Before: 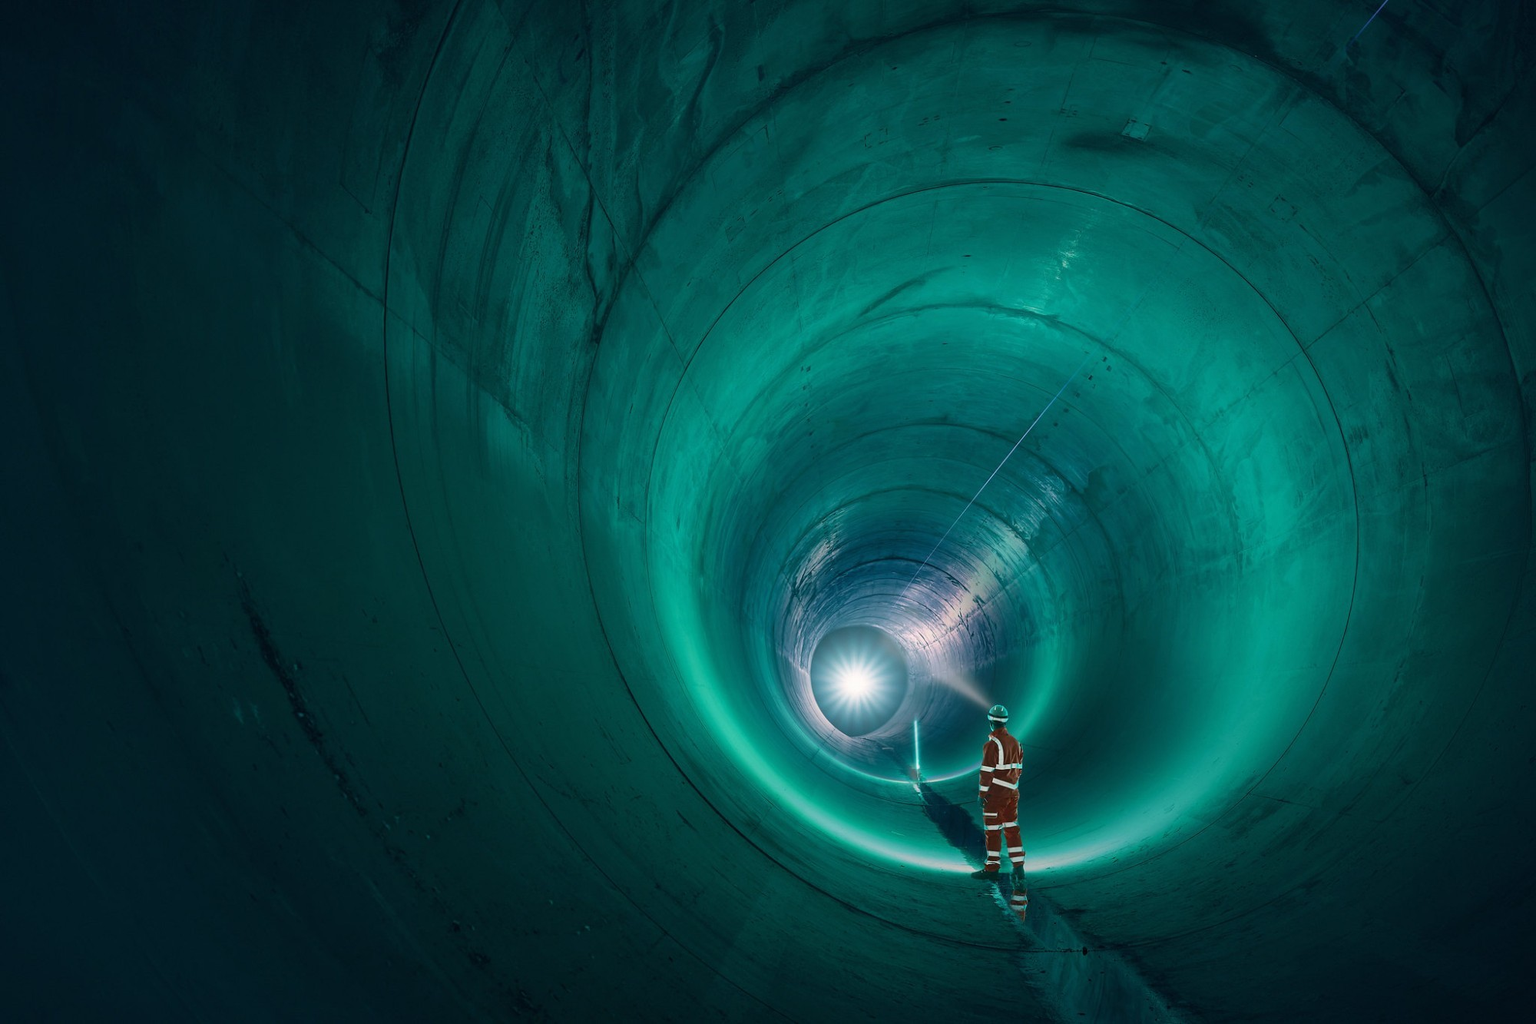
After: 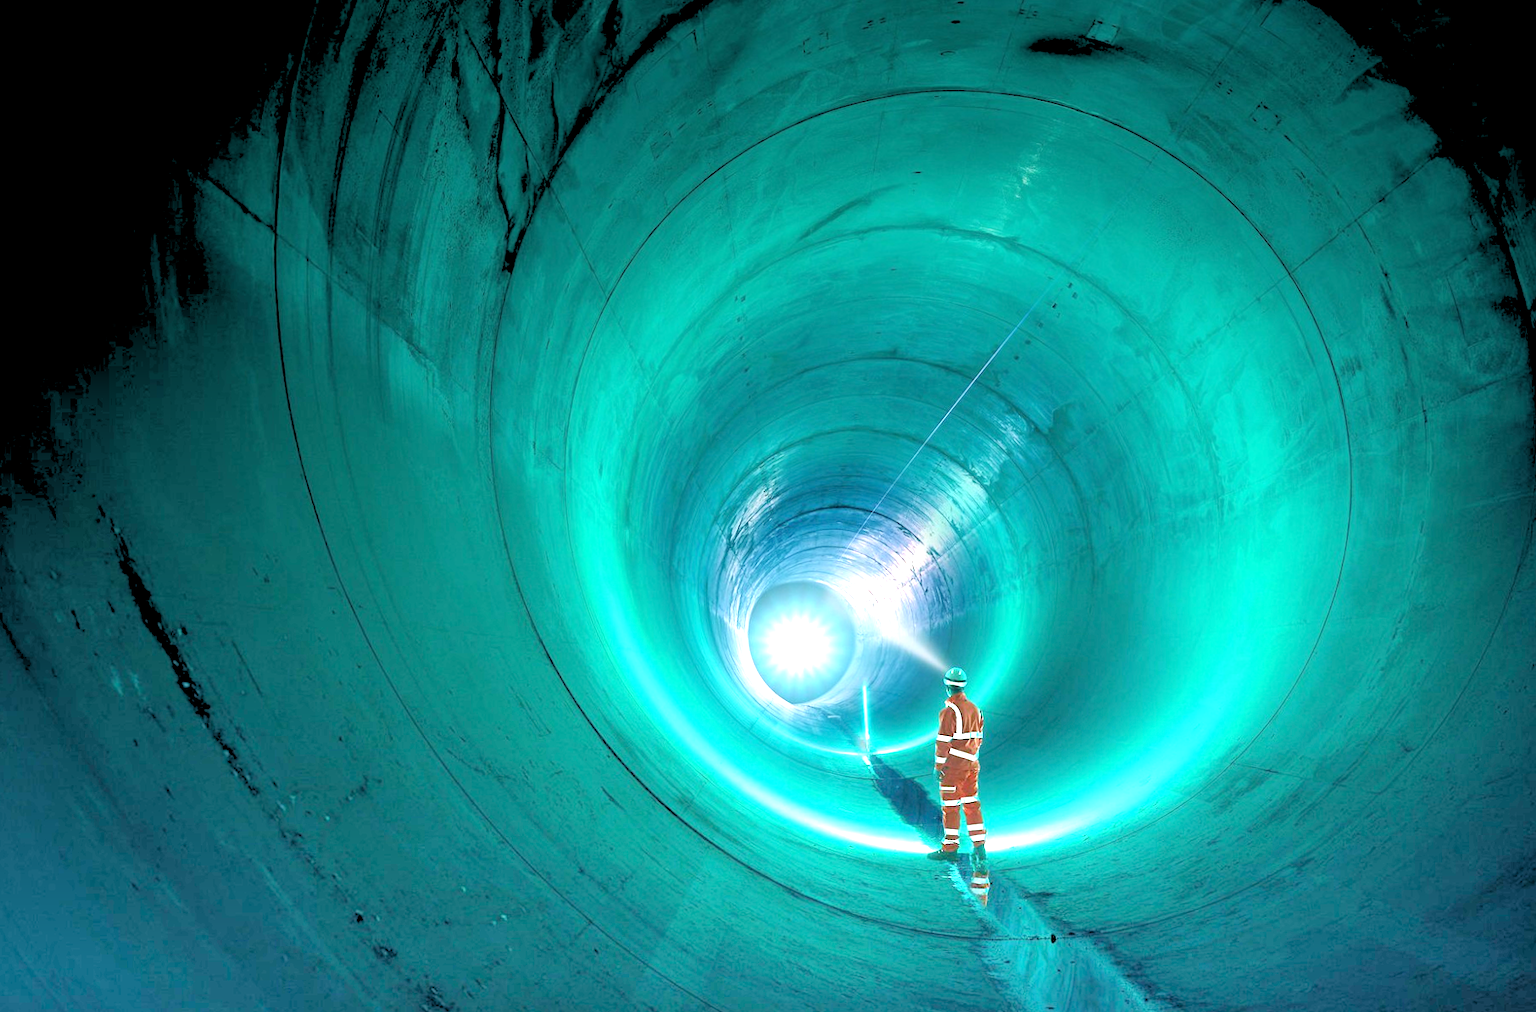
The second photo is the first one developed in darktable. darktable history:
crop and rotate: left 8.262%, top 9.226%
rotate and perspective: rotation -0.45°, automatic cropping original format, crop left 0.008, crop right 0.992, crop top 0.012, crop bottom 0.988
rgb levels: levels [[0.027, 0.429, 0.996], [0, 0.5, 1], [0, 0.5, 1]]
graduated density: density -3.9 EV
